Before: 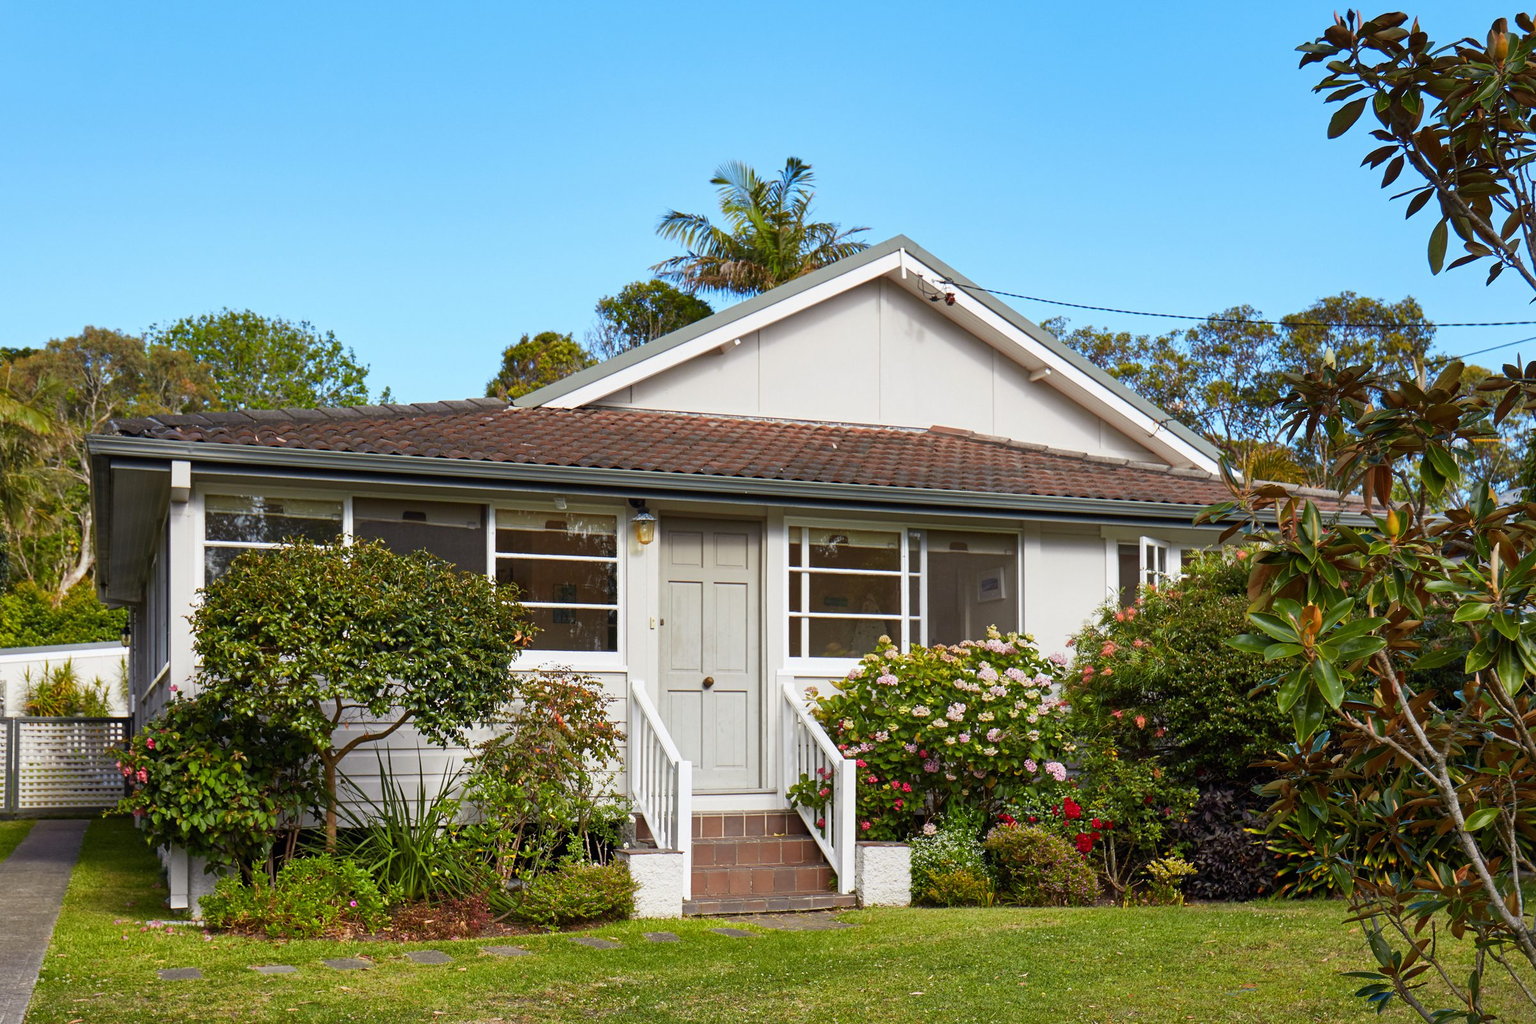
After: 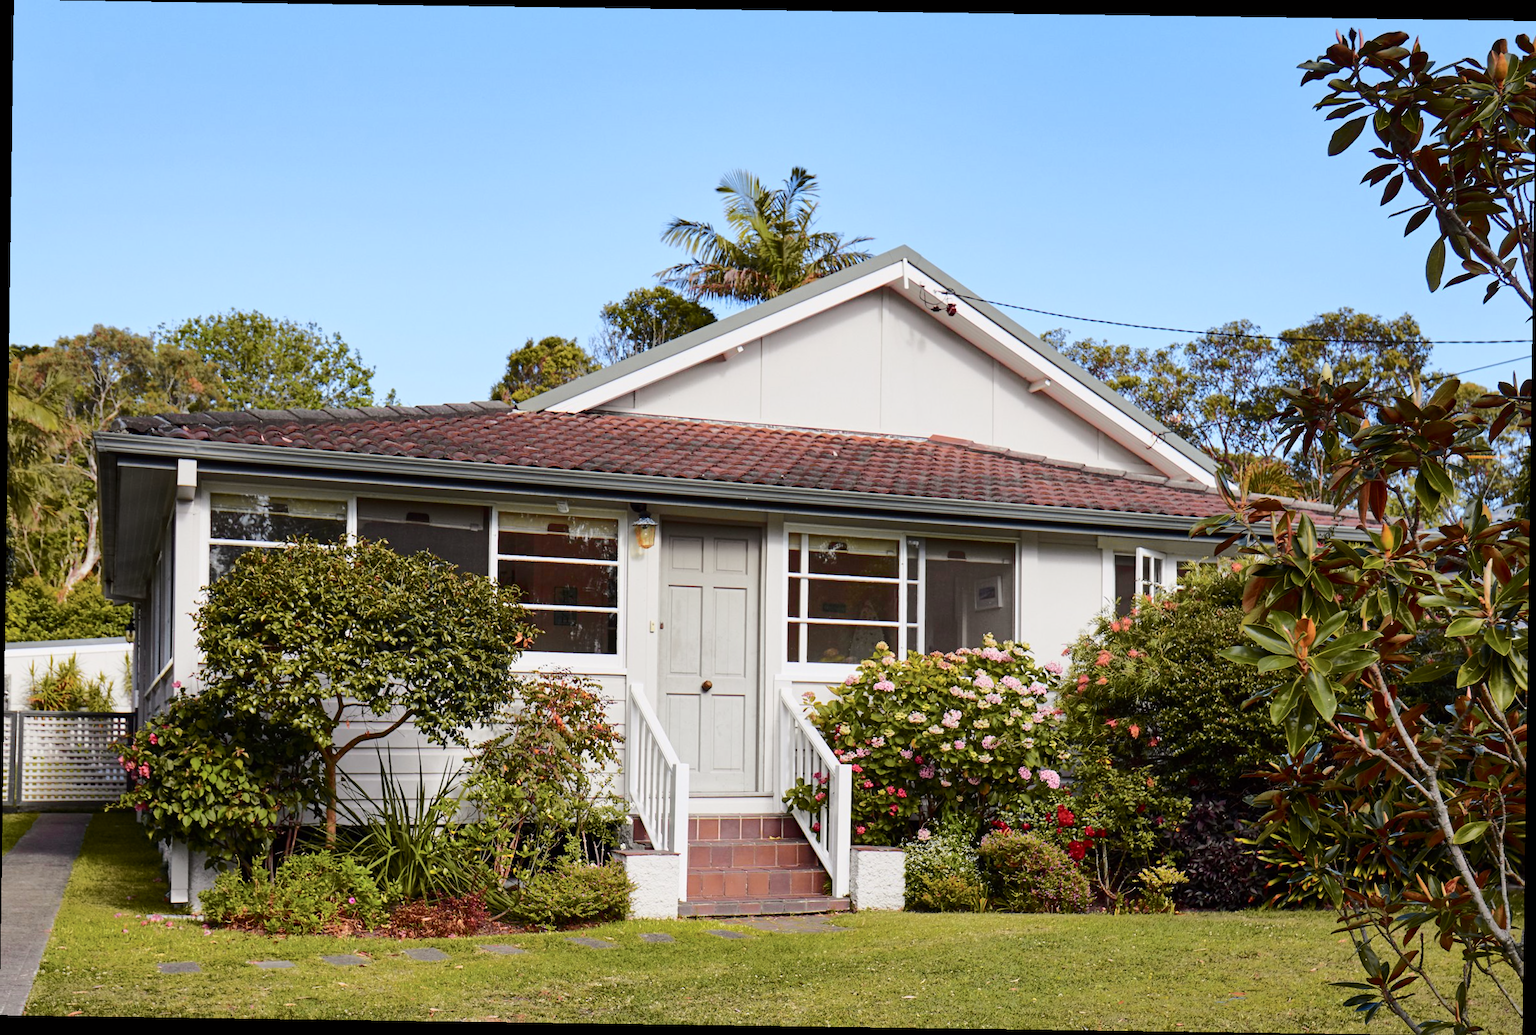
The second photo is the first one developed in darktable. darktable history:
rotate and perspective: rotation 0.8°, automatic cropping off
tone curve: curves: ch0 [(0, 0) (0.104, 0.061) (0.239, 0.201) (0.327, 0.317) (0.401, 0.443) (0.489, 0.566) (0.65, 0.68) (0.832, 0.858) (1, 0.977)]; ch1 [(0, 0) (0.161, 0.092) (0.35, 0.33) (0.379, 0.401) (0.447, 0.476) (0.495, 0.499) (0.515, 0.518) (0.534, 0.557) (0.602, 0.625) (0.712, 0.706) (1, 1)]; ch2 [(0, 0) (0.359, 0.372) (0.437, 0.437) (0.502, 0.501) (0.55, 0.534) (0.592, 0.601) (0.647, 0.64) (1, 1)], color space Lab, independent channels, preserve colors none
tone equalizer: on, module defaults
